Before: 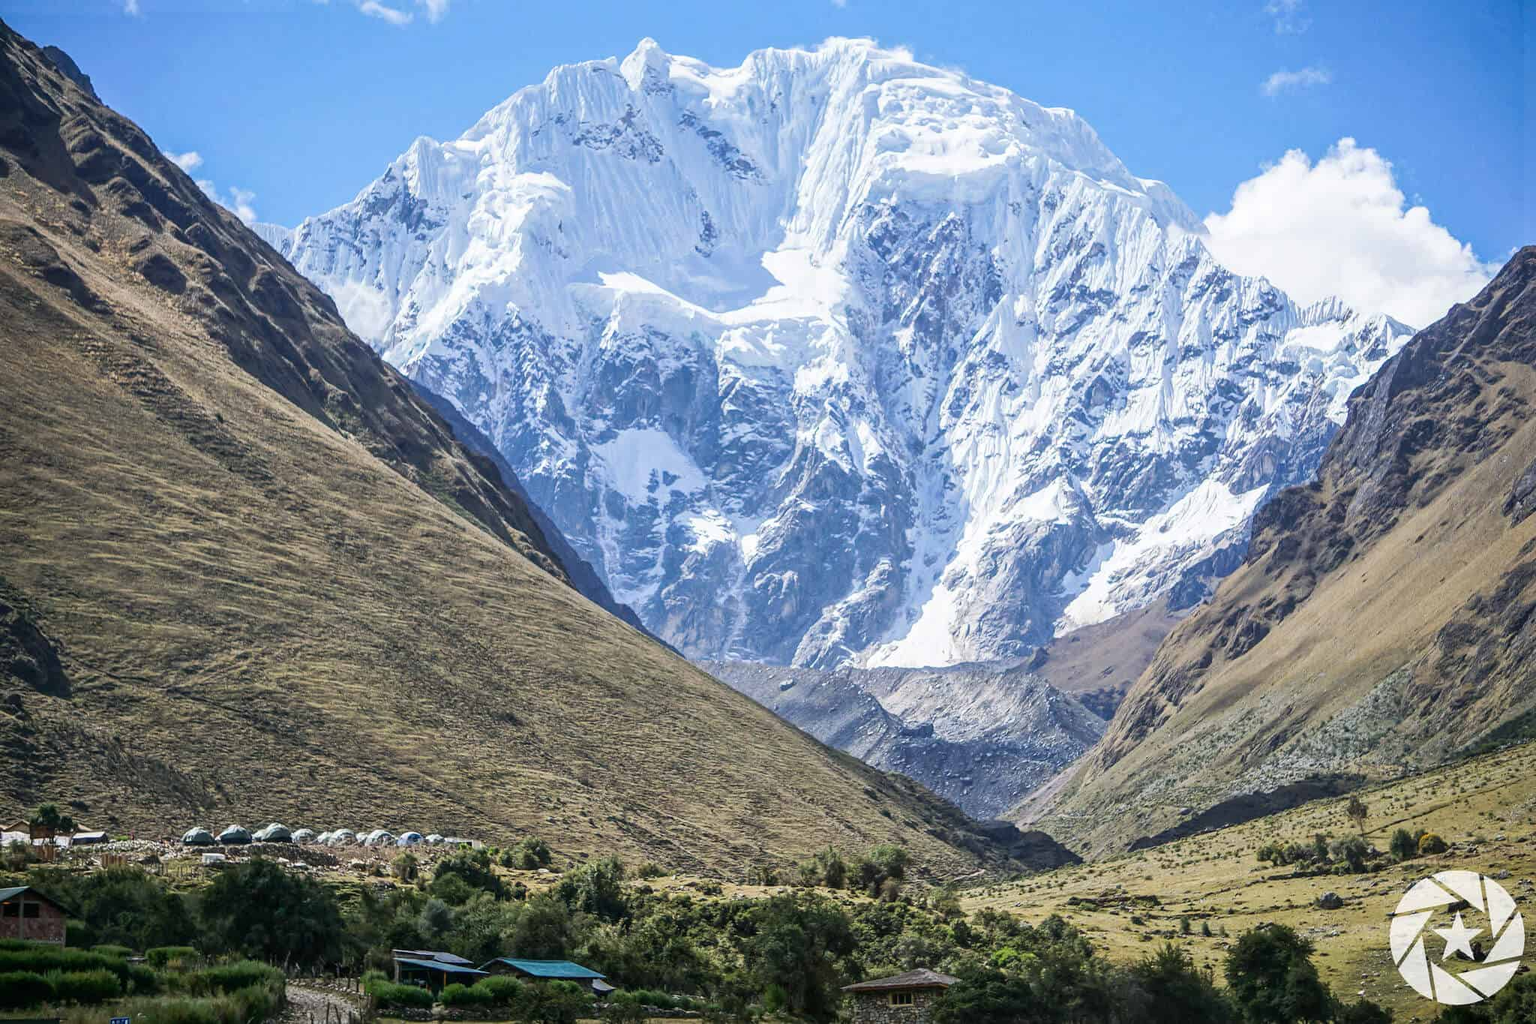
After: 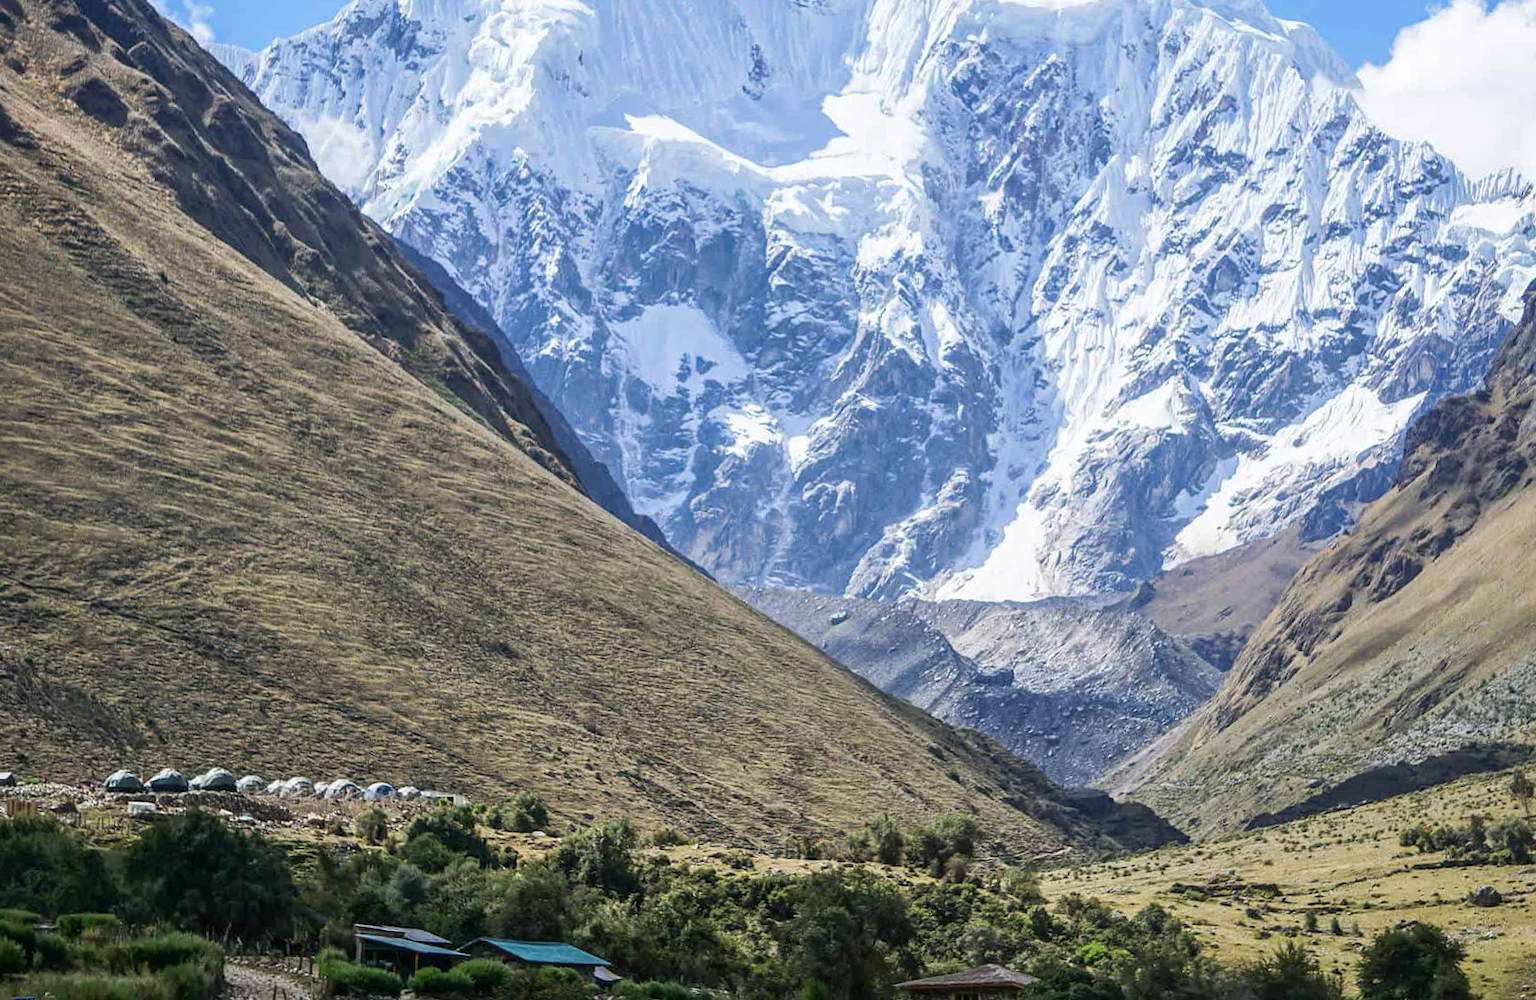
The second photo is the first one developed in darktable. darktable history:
rotate and perspective: rotation 1.57°, crop left 0.018, crop right 0.982, crop top 0.039, crop bottom 0.961
crop and rotate: left 4.842%, top 15.51%, right 10.668%
